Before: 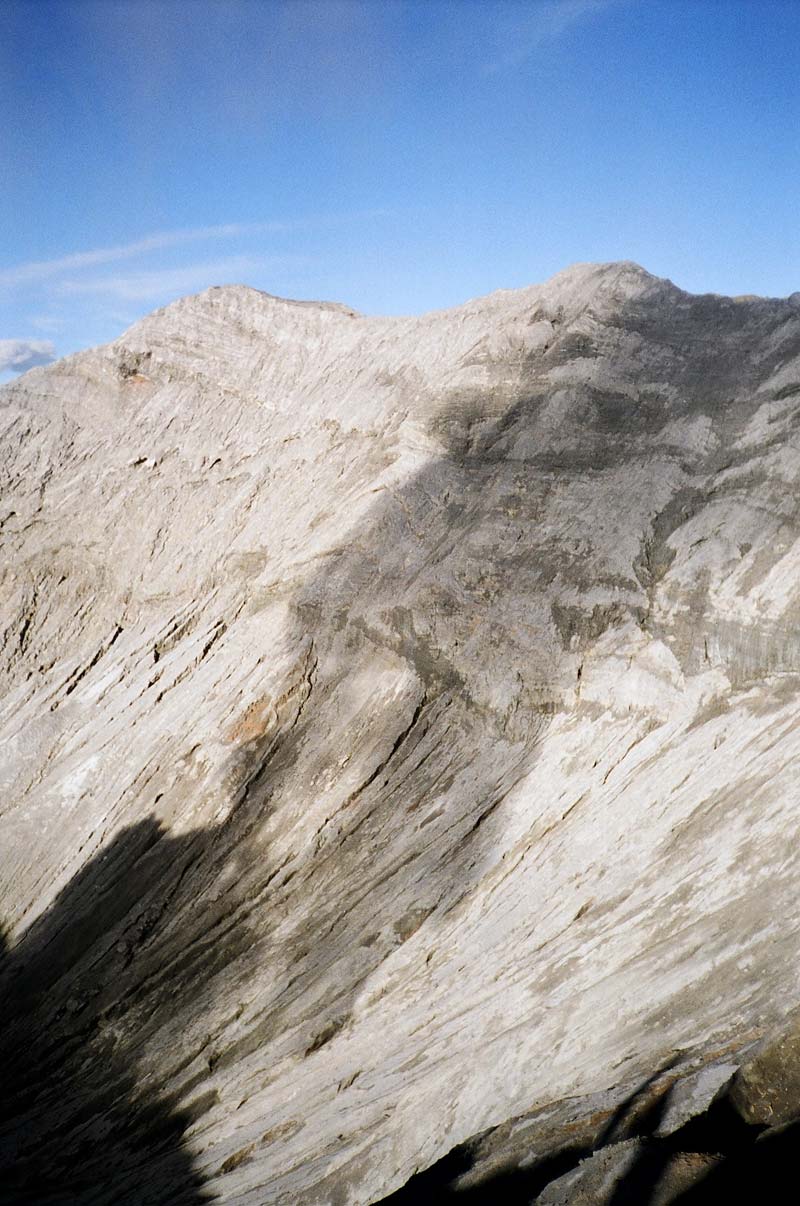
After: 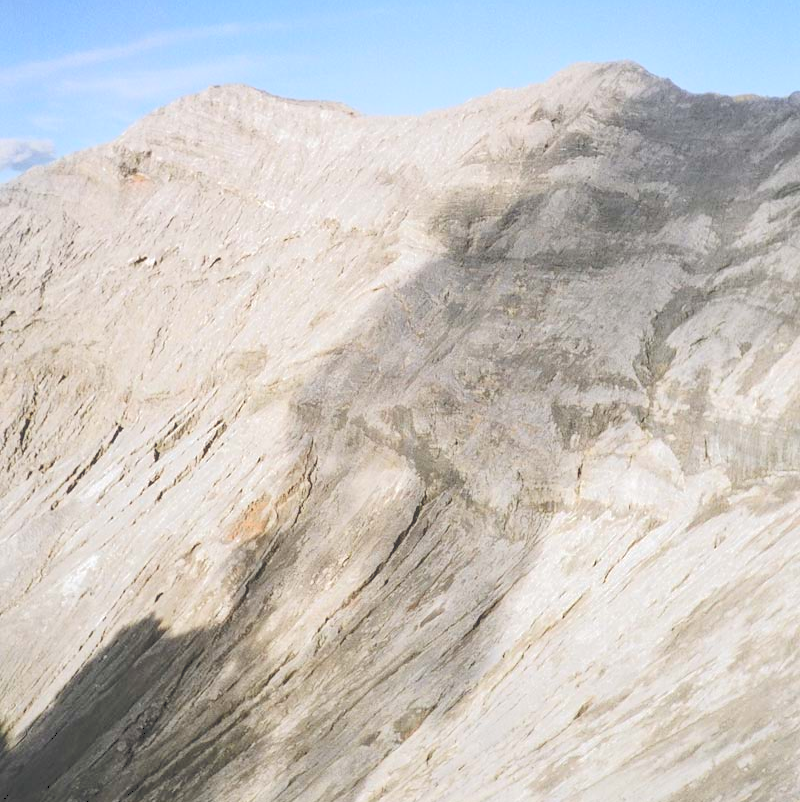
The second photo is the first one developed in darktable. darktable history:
local contrast: on, module defaults
tone curve: curves: ch0 [(0, 0) (0.003, 0.275) (0.011, 0.288) (0.025, 0.309) (0.044, 0.326) (0.069, 0.346) (0.1, 0.37) (0.136, 0.396) (0.177, 0.432) (0.224, 0.473) (0.277, 0.516) (0.335, 0.566) (0.399, 0.611) (0.468, 0.661) (0.543, 0.711) (0.623, 0.761) (0.709, 0.817) (0.801, 0.867) (0.898, 0.911) (1, 1)], color space Lab, independent channels, preserve colors none
crop: top 16.721%, bottom 16.753%
